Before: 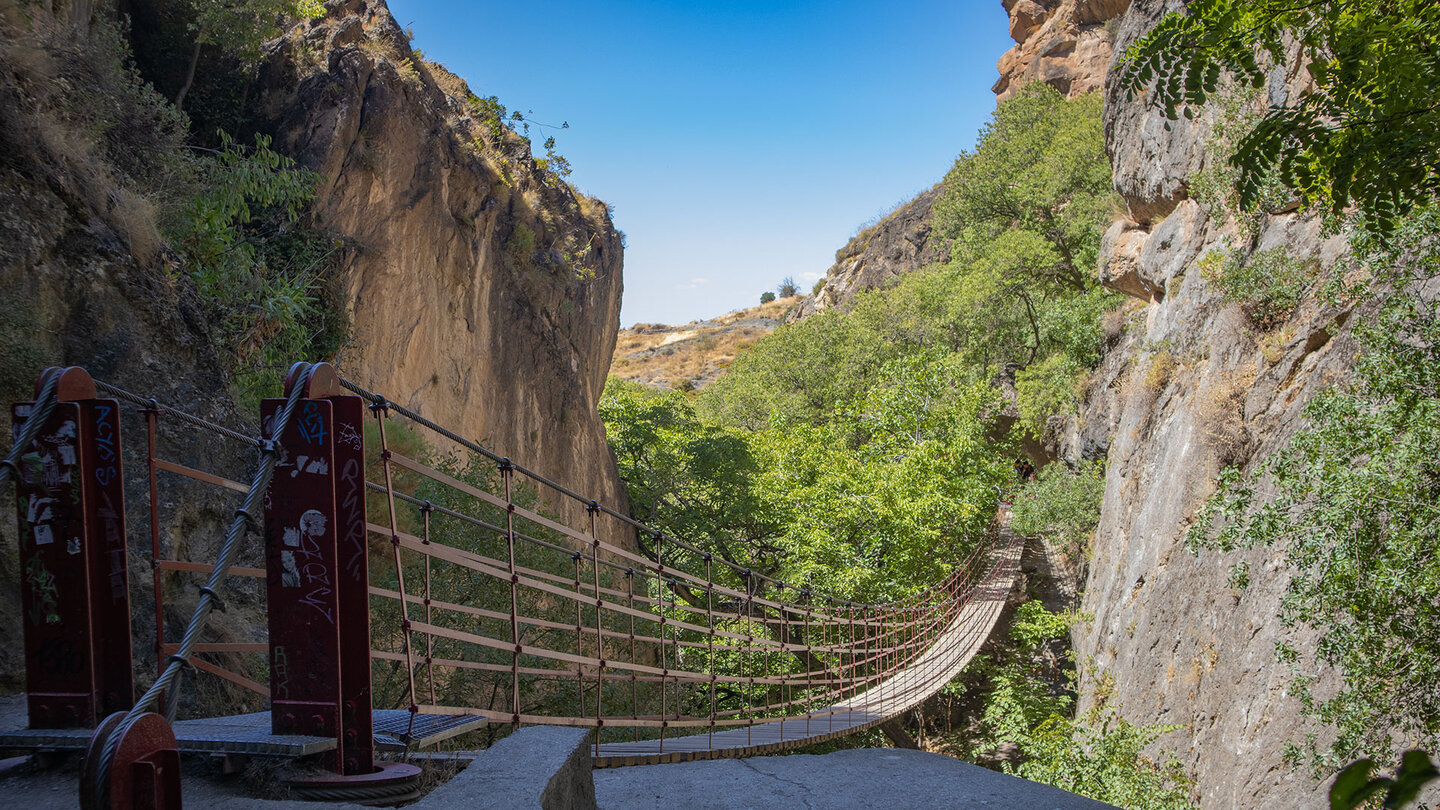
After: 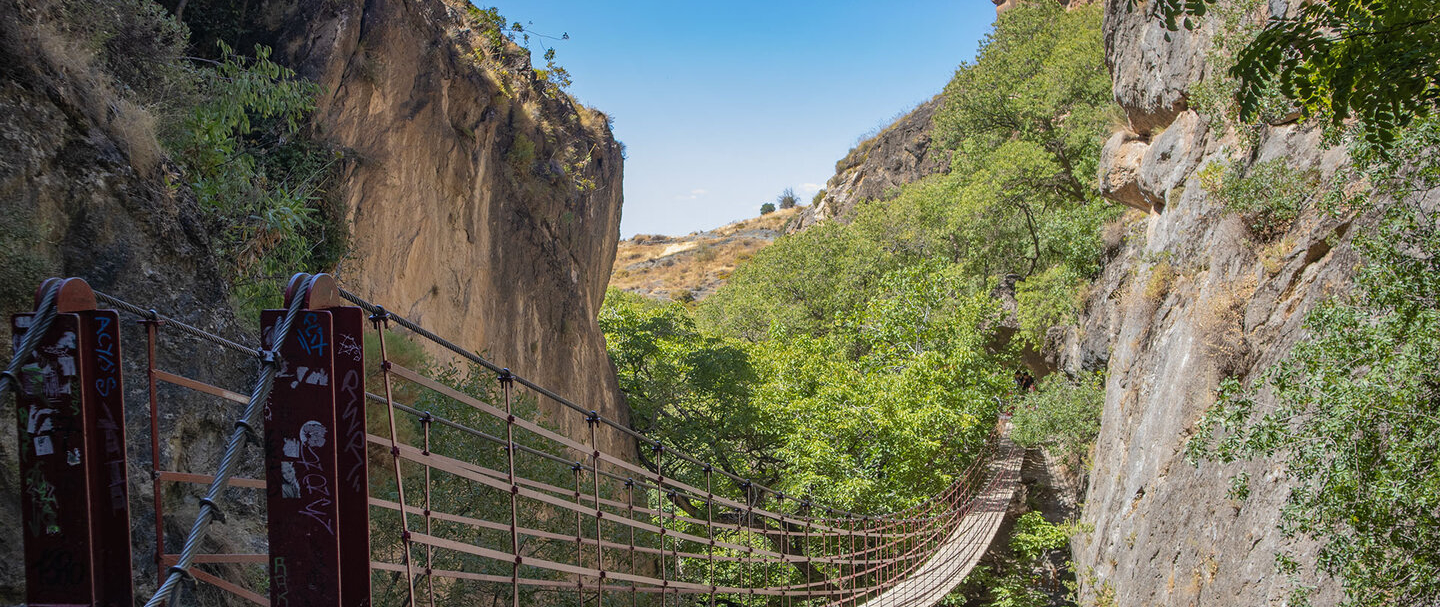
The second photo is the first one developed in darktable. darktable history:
shadows and highlights: shadows 36.37, highlights -27.03, soften with gaussian
crop: top 11.012%, bottom 13.935%
